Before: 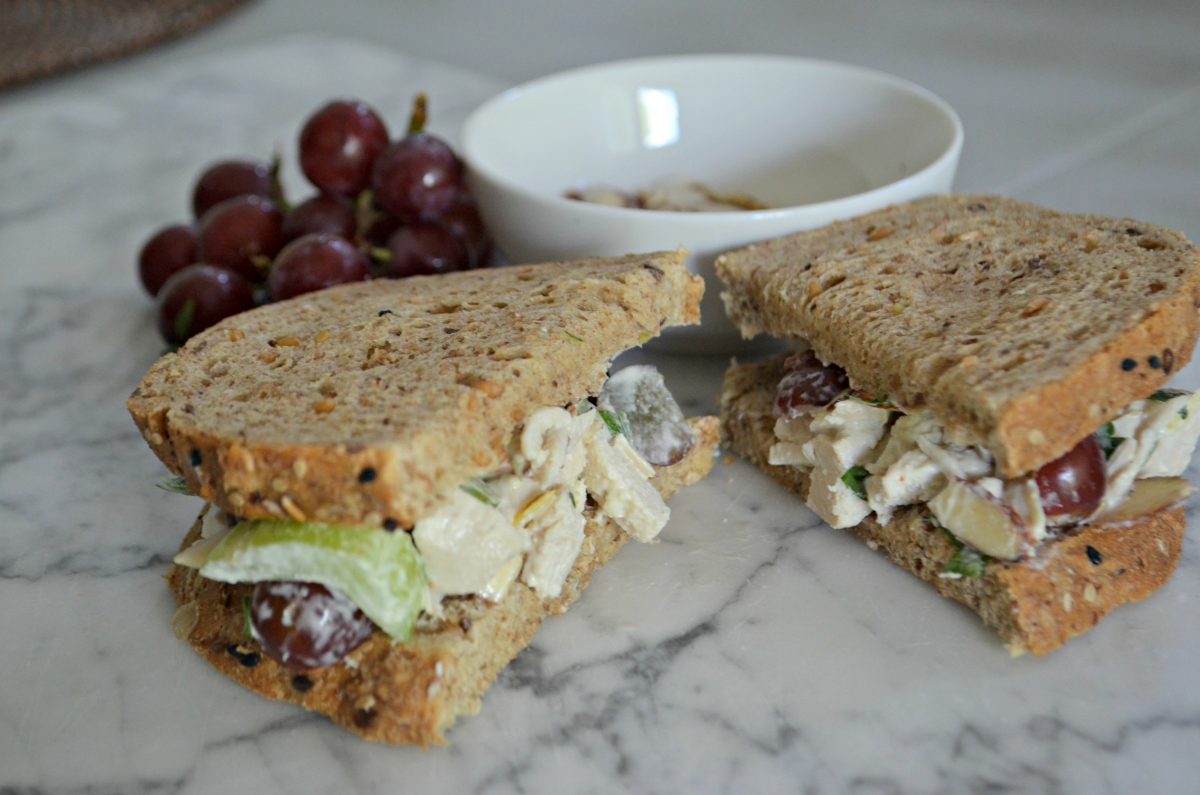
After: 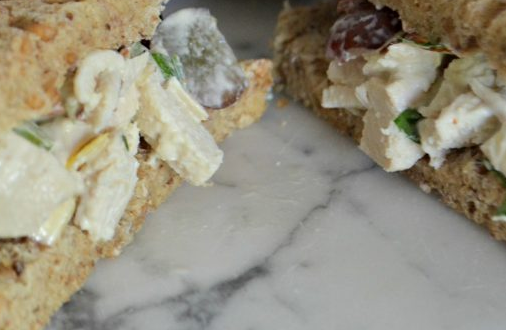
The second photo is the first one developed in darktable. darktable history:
crop: left 37.271%, top 44.988%, right 20.525%, bottom 13.397%
